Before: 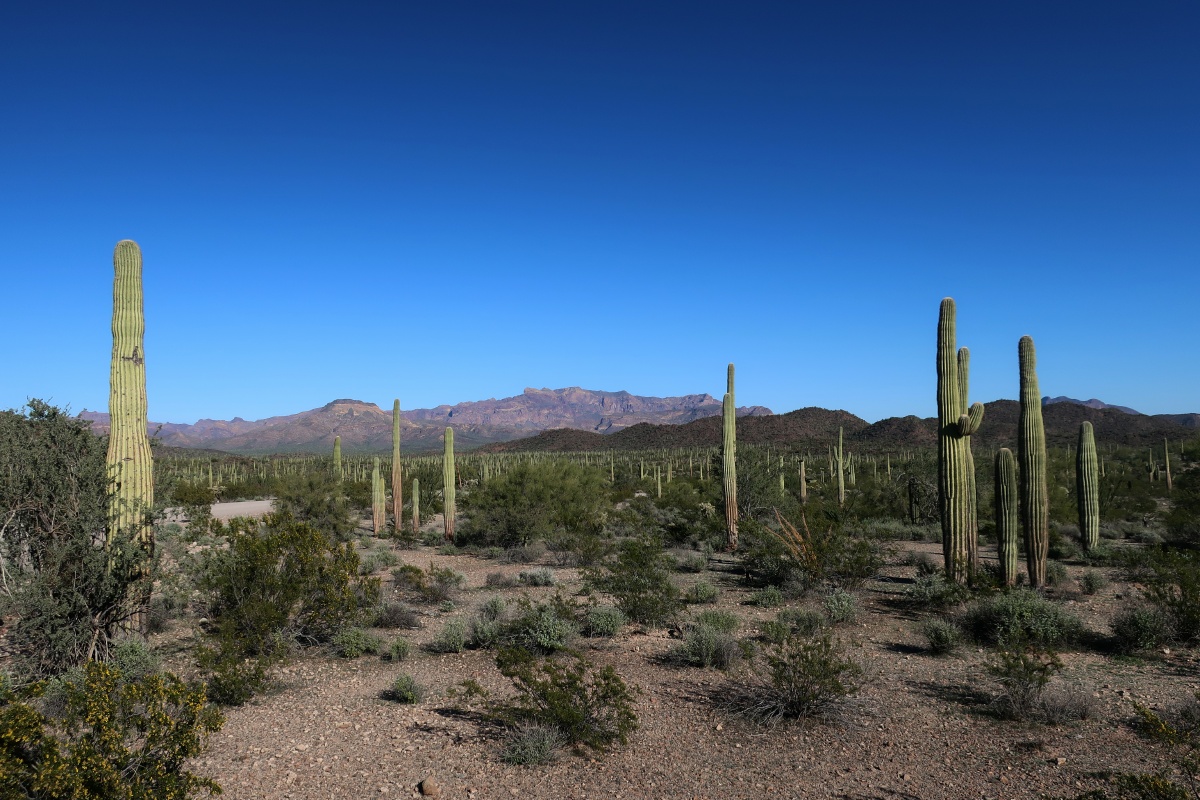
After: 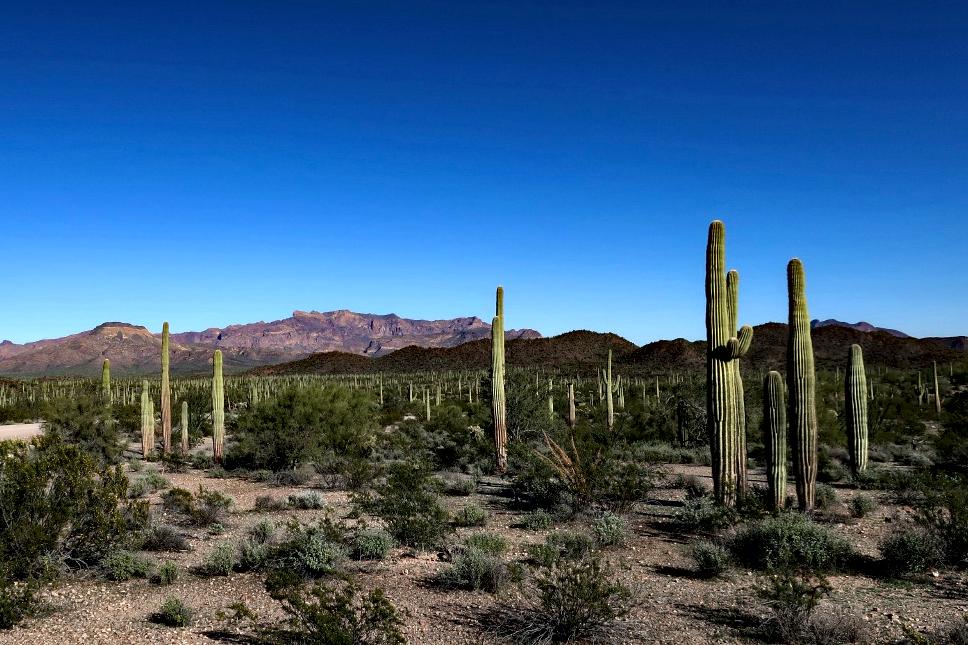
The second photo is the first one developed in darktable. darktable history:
crop: left 19.32%, top 9.649%, right 0%, bottom 9.673%
haze removal: strength 0.431, compatibility mode true, adaptive false
contrast brightness saturation: saturation -0.055
contrast equalizer: octaves 7, y [[0.6 ×6], [0.55 ×6], [0 ×6], [0 ×6], [0 ×6]]
